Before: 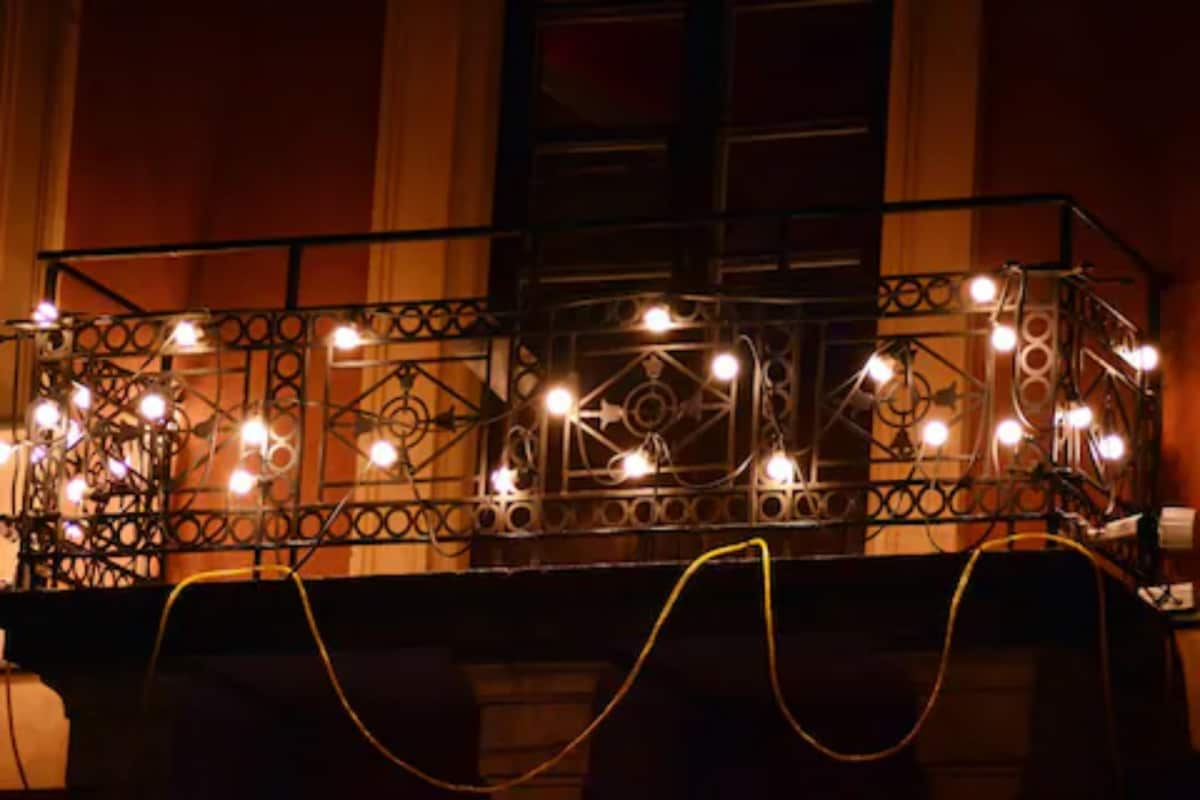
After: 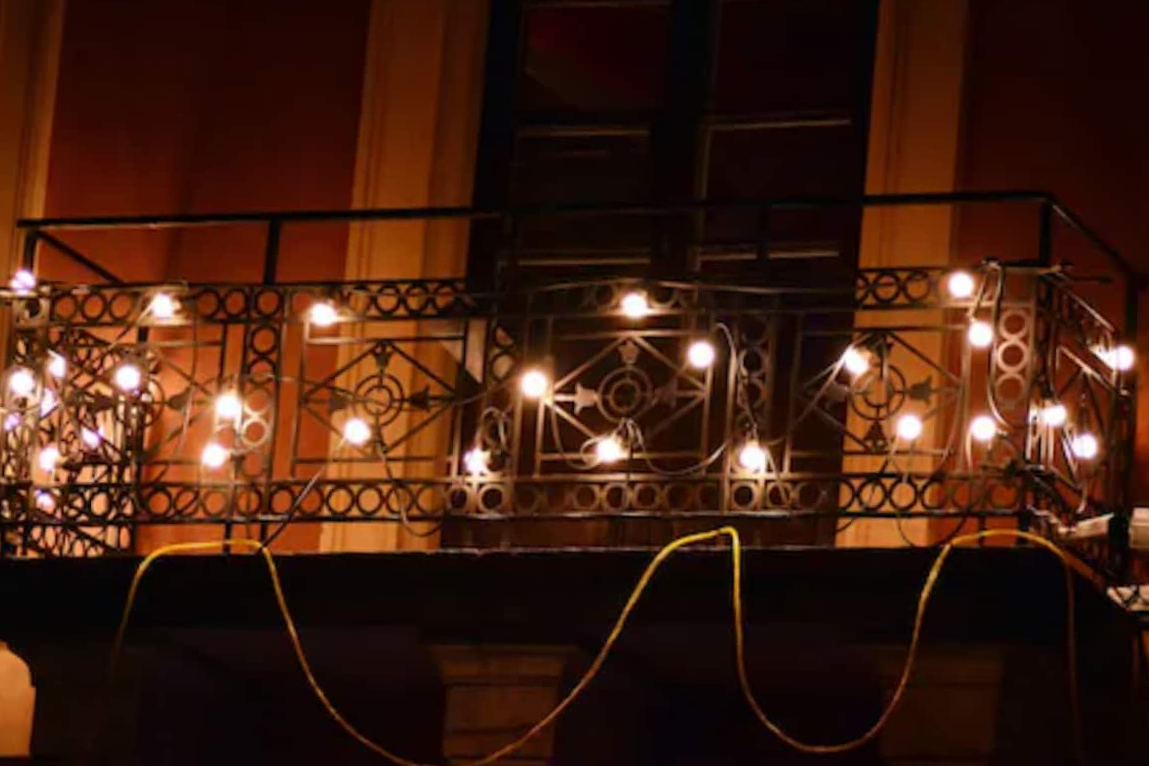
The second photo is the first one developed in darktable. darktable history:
crop and rotate: angle -1.68°
